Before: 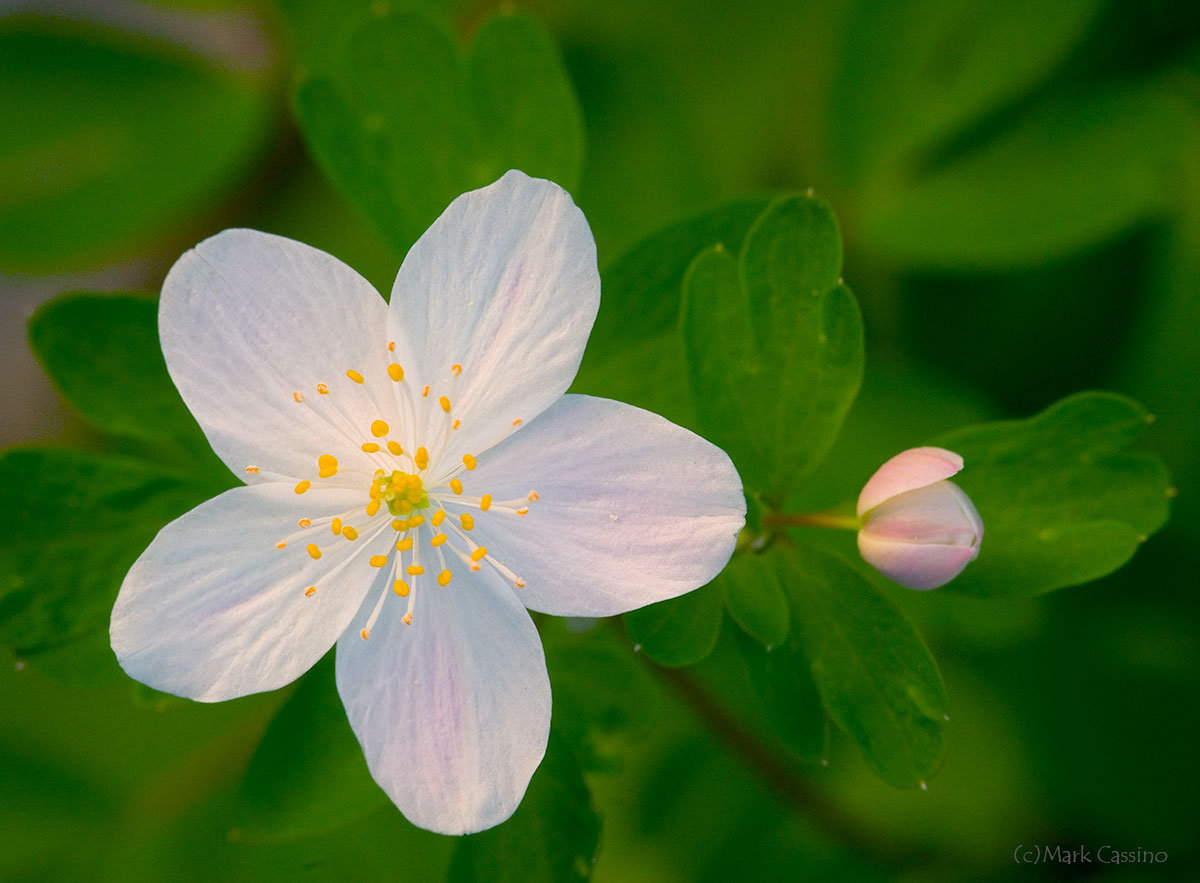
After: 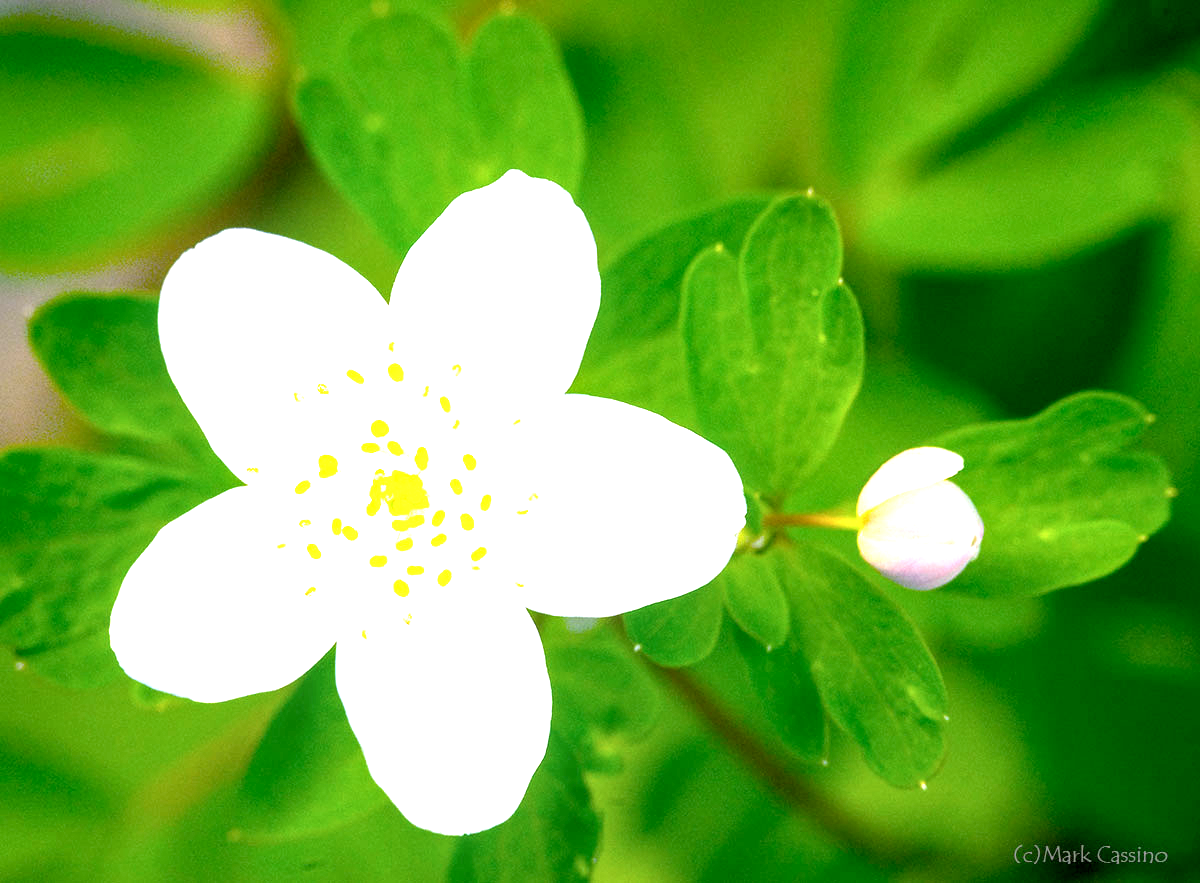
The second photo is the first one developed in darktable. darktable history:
local contrast: detail 130%
exposure: black level correction 0.001, exposure 1.822 EV, compensate exposure bias true, compensate highlight preservation false
